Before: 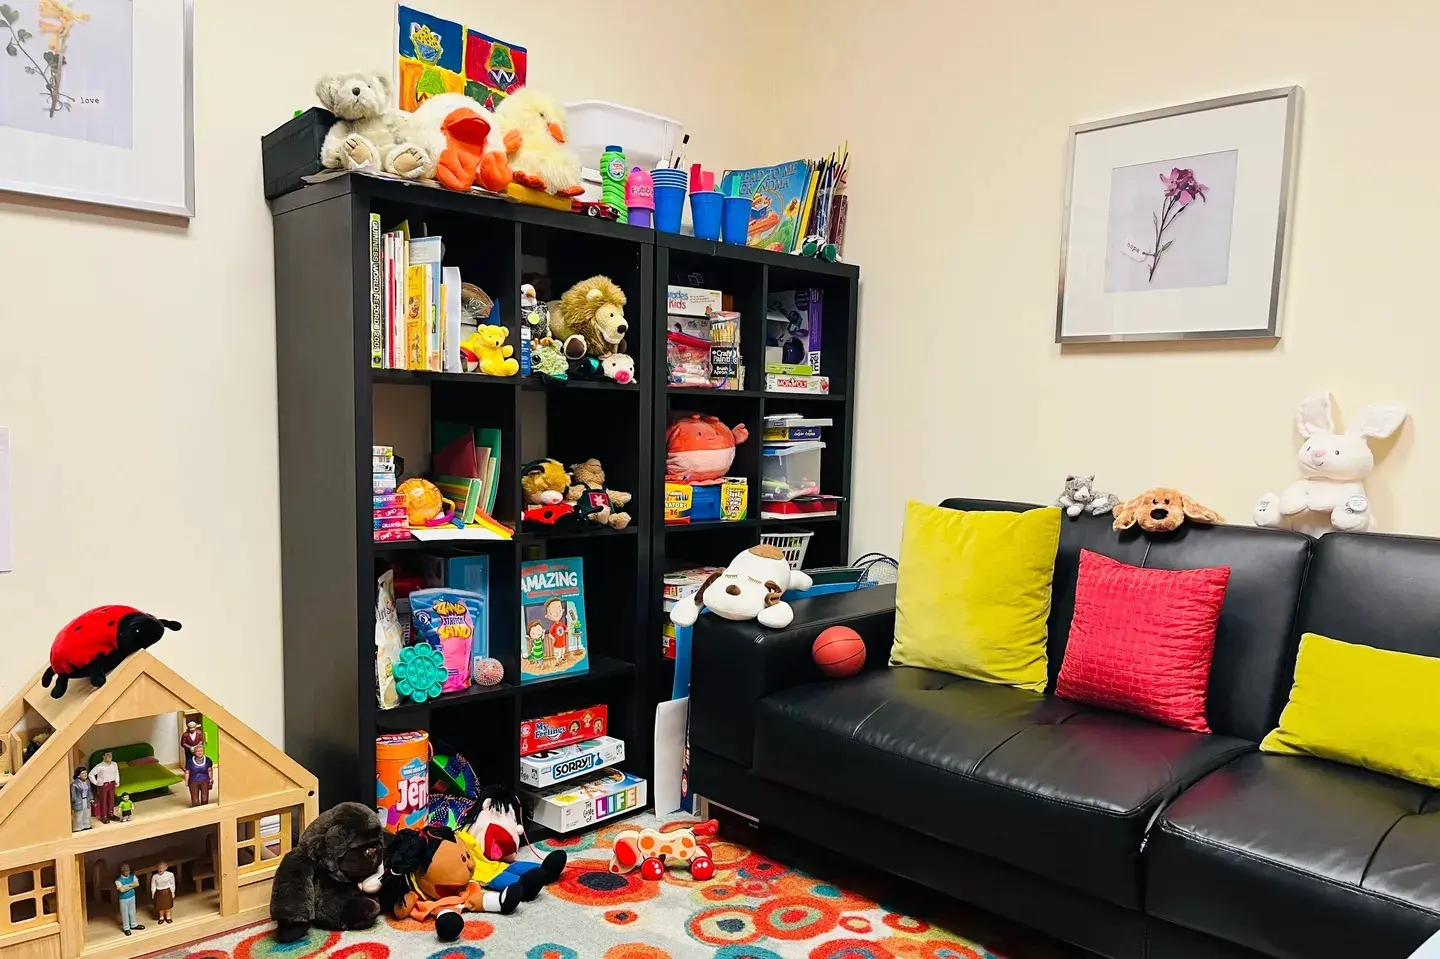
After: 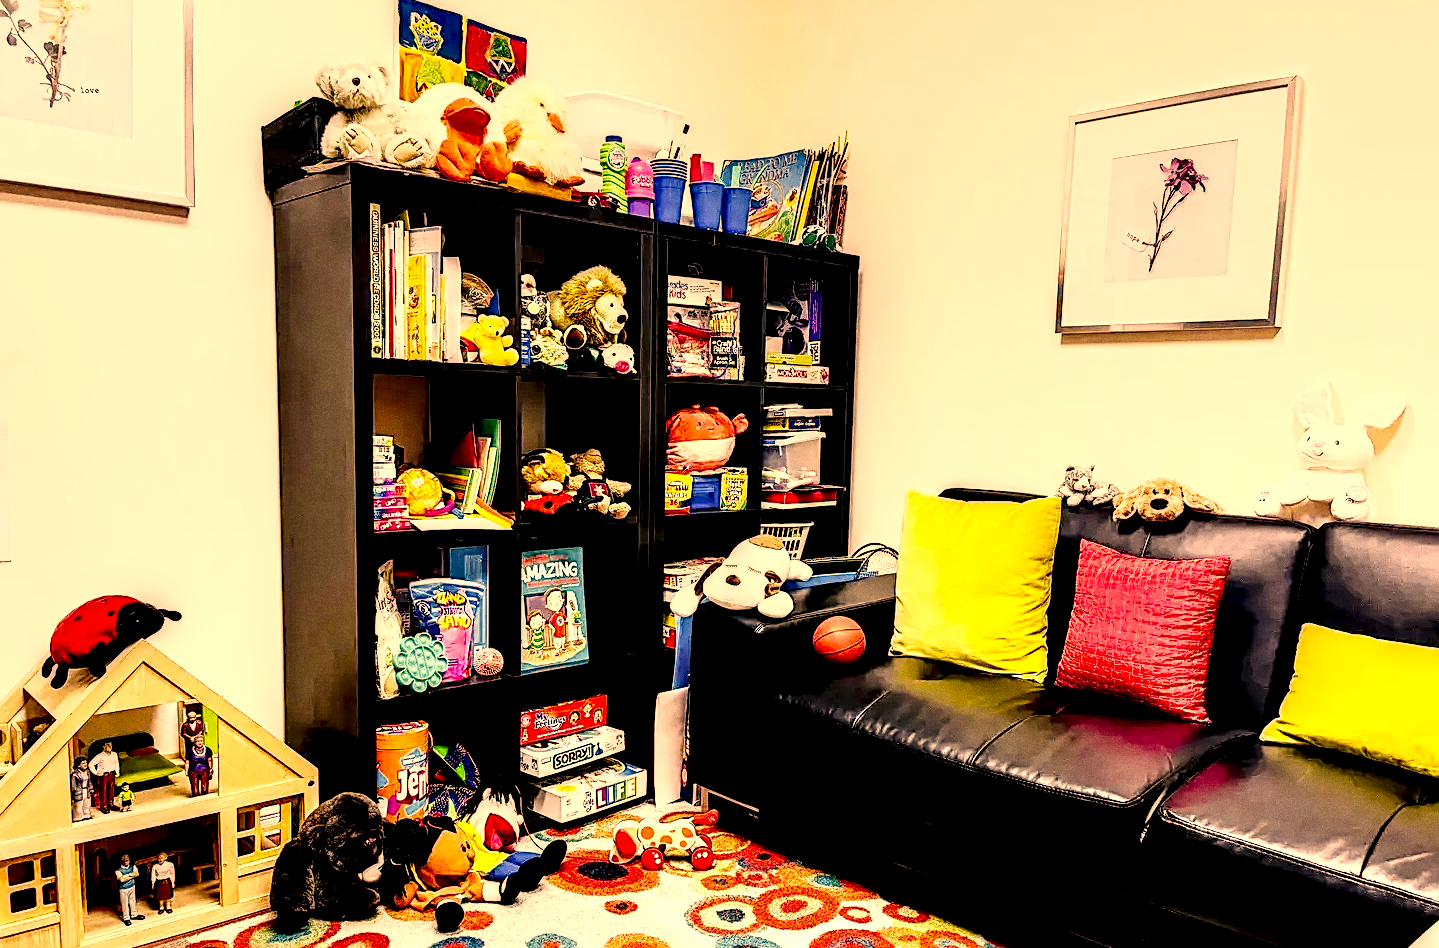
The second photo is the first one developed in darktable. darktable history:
crop: top 1.049%, right 0.001%
sharpen: on, module defaults
white balance: red 1.05, blue 1.072
grain: coarseness 0.09 ISO
base curve: curves: ch0 [(0, 0) (0.032, 0.037) (0.105, 0.228) (0.435, 0.76) (0.856, 0.983) (1, 1)], preserve colors none
exposure: black level correction 0.001, exposure 0.014 EV, compensate highlight preservation false
local contrast: shadows 185%, detail 225%
color correction: highlights a* 17.94, highlights b* 35.39, shadows a* 1.48, shadows b* 6.42, saturation 1.01
